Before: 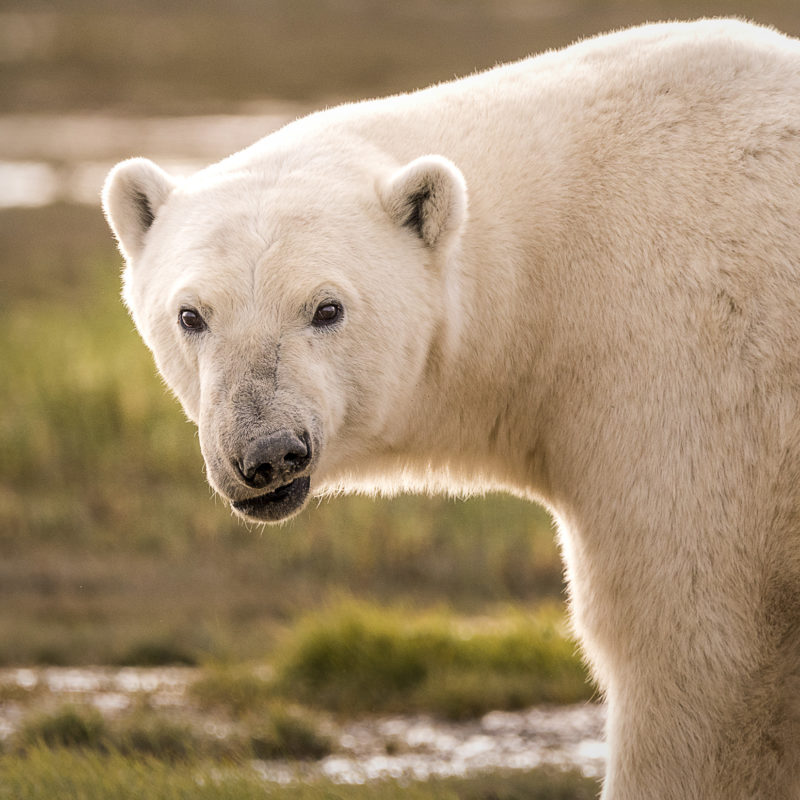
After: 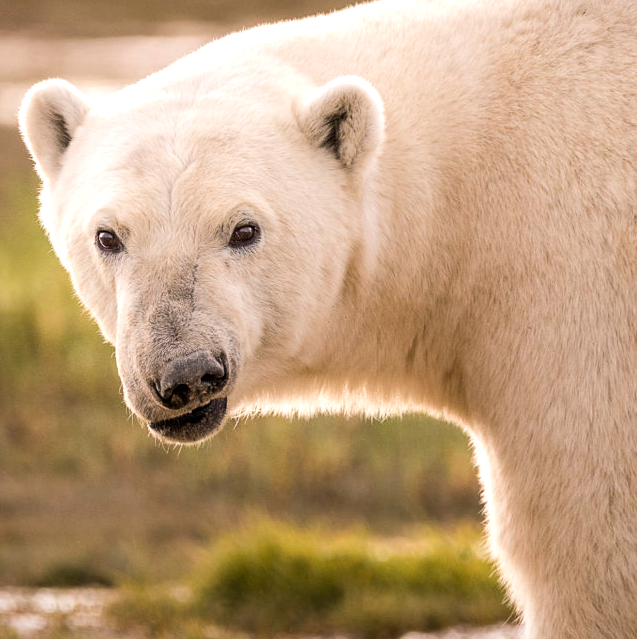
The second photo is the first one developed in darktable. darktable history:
crop and rotate: left 10.406%, top 9.893%, right 9.85%, bottom 10.188%
exposure: black level correction 0, exposure 0.2 EV, compensate highlight preservation false
